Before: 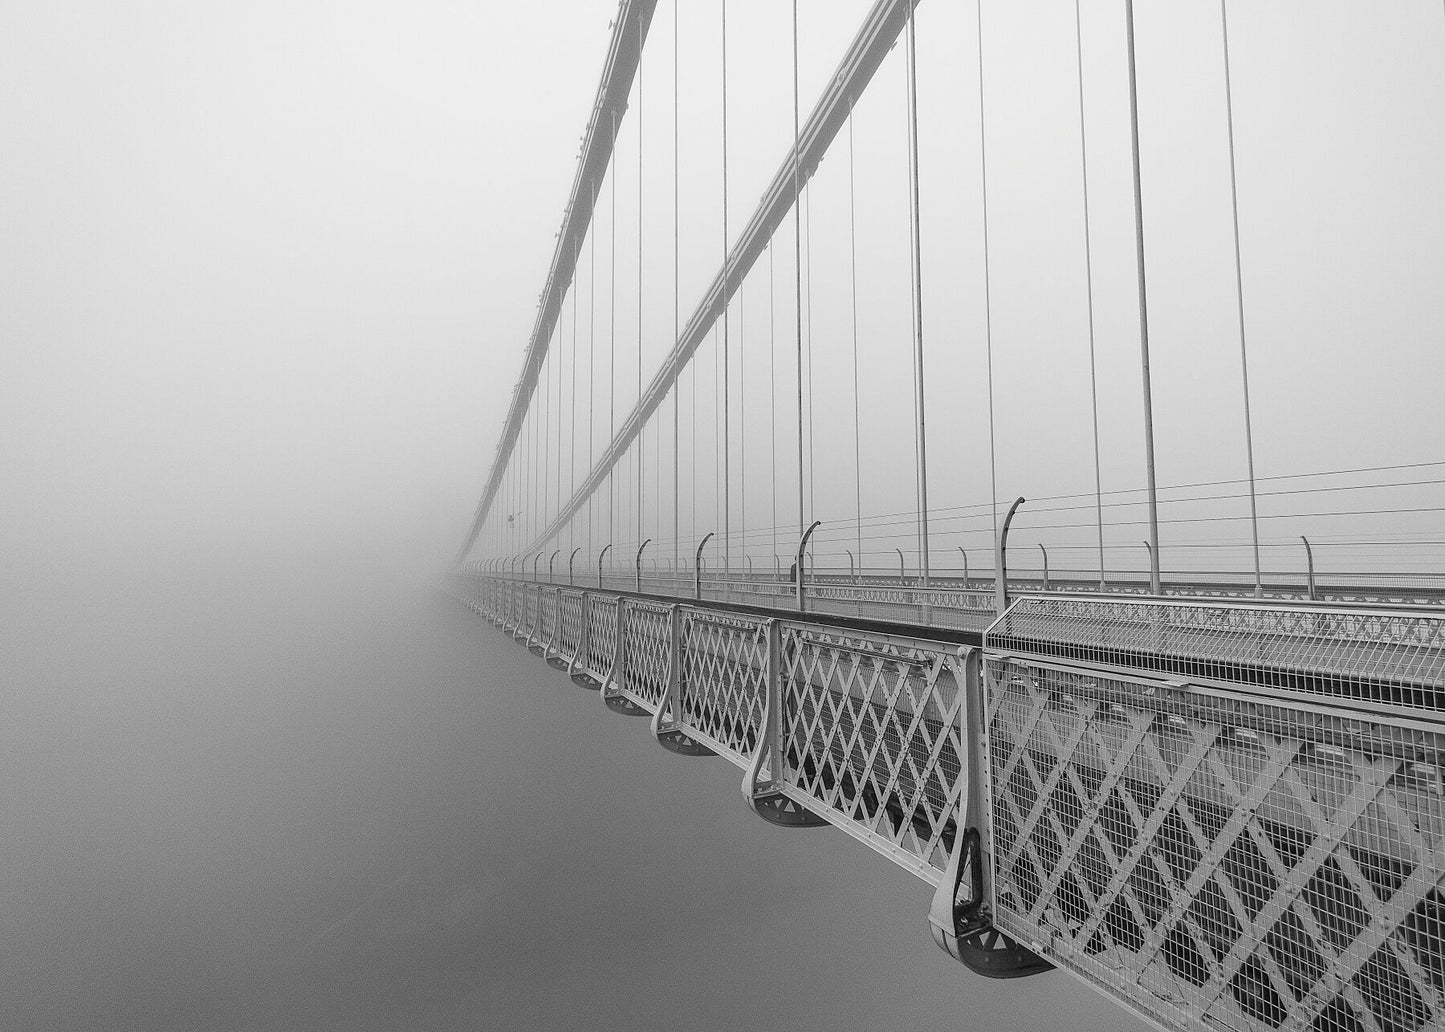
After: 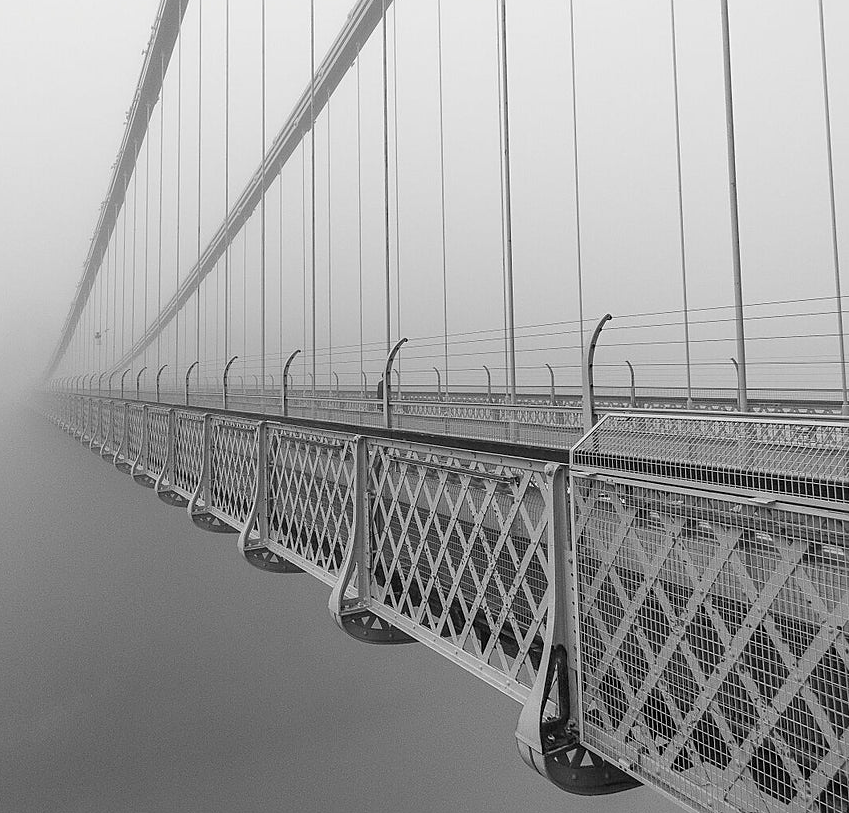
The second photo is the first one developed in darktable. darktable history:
exposure: compensate highlight preservation false
crop and rotate: left 28.599%, top 17.744%, right 12.643%, bottom 3.419%
sharpen: amount 0.218
